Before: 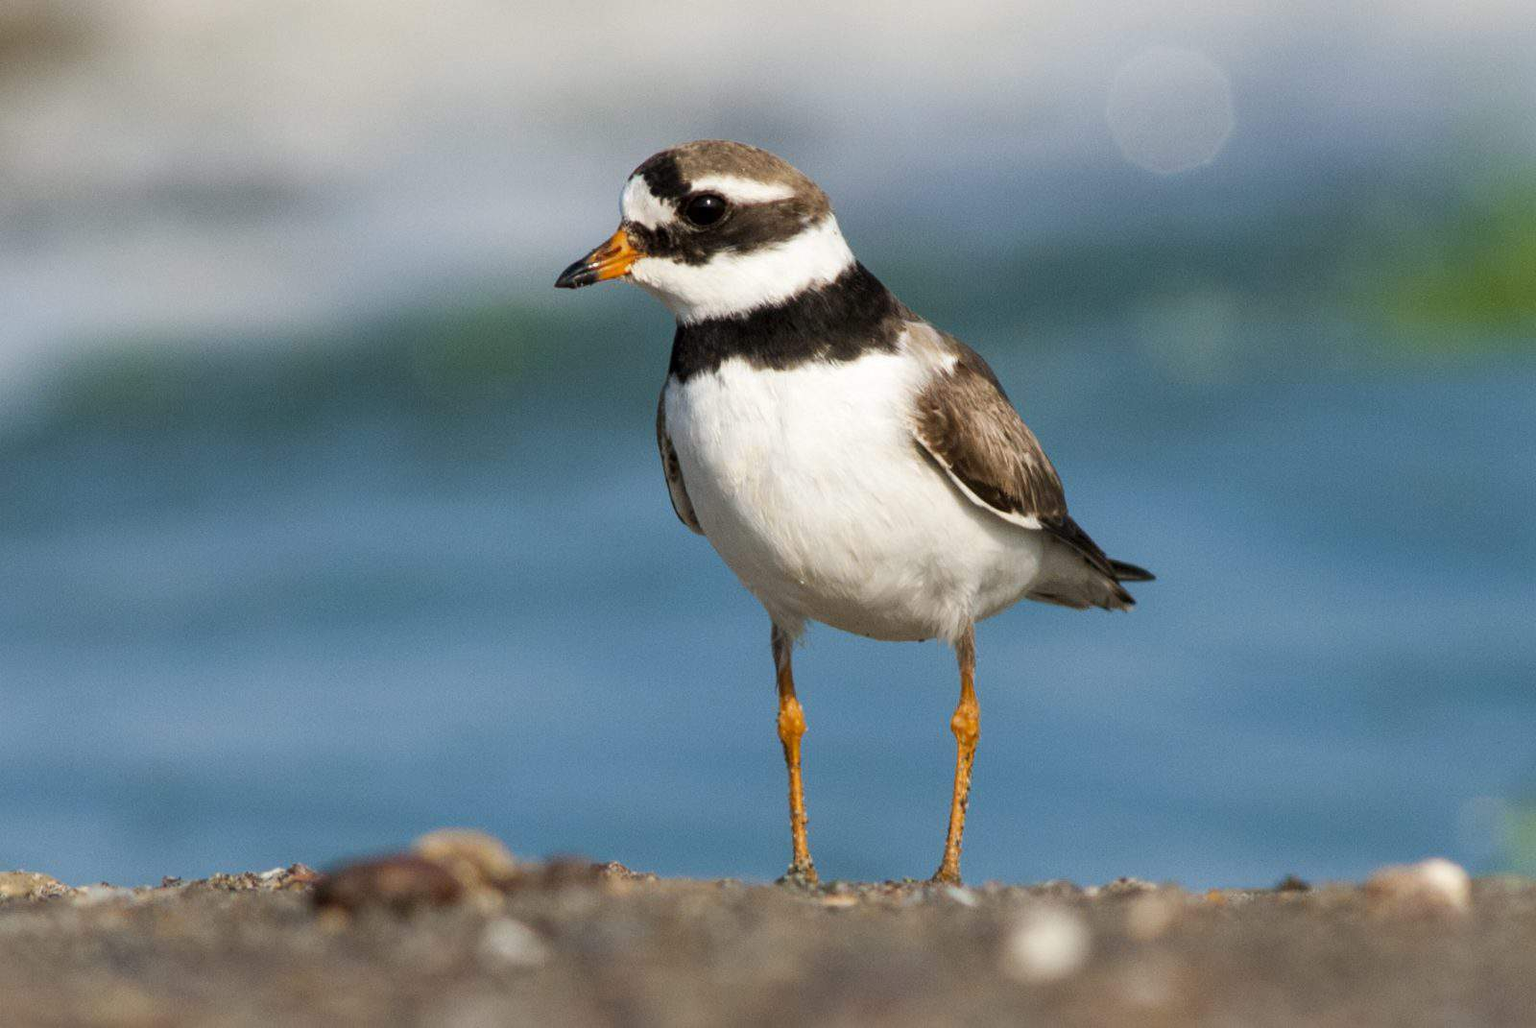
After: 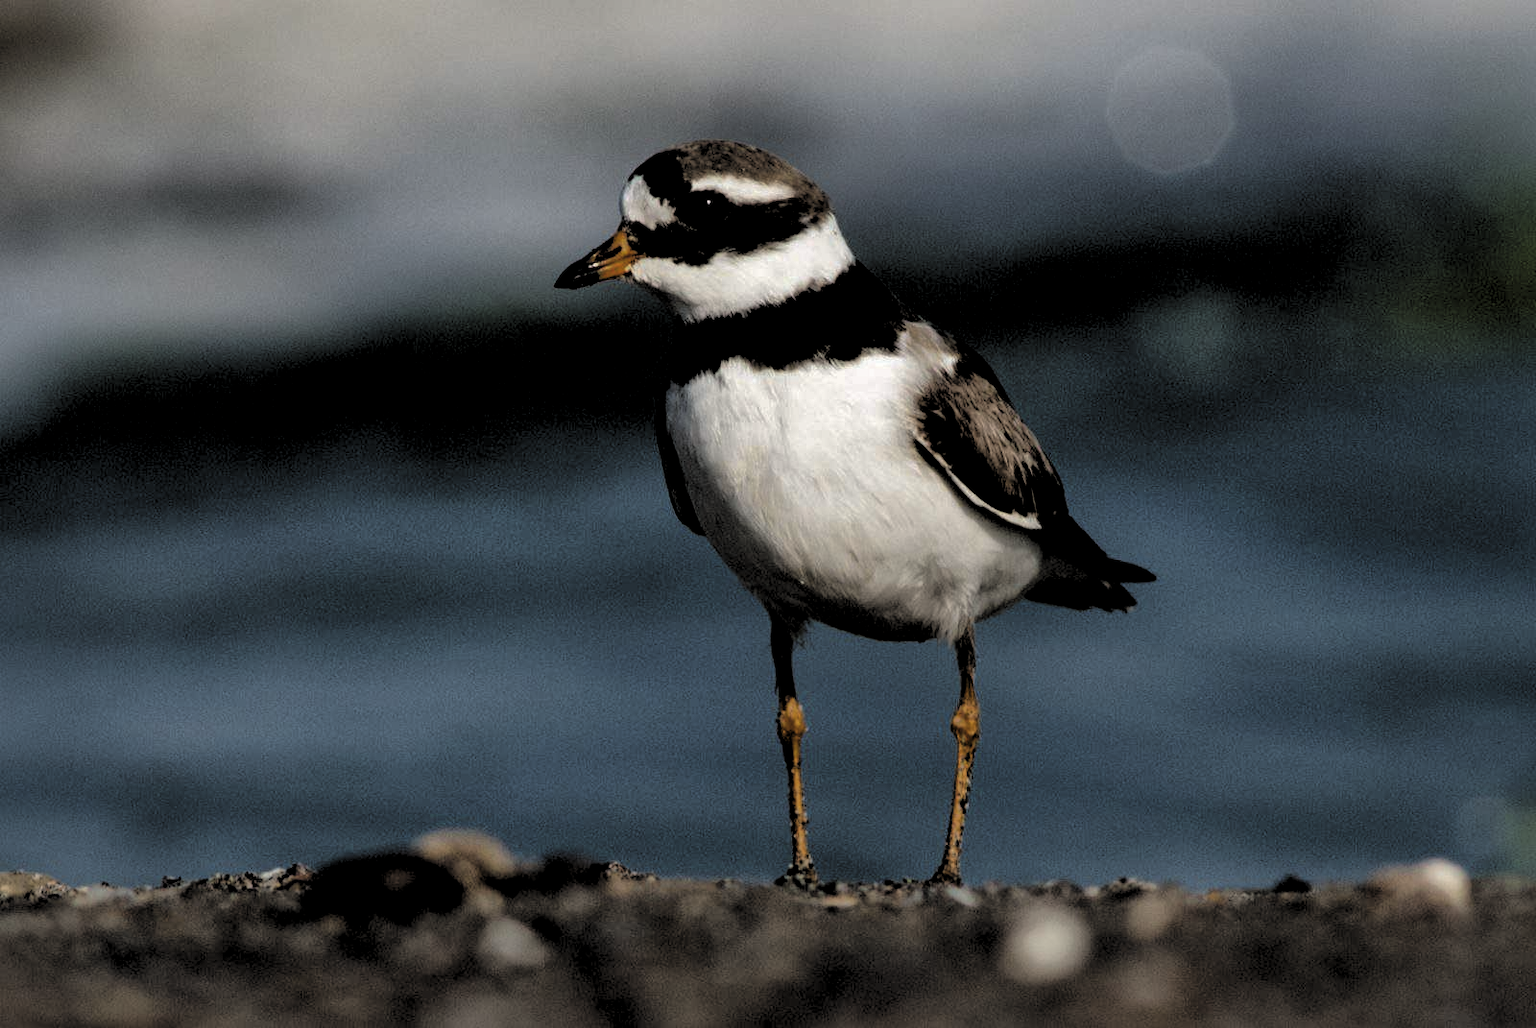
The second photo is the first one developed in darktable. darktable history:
shadows and highlights: on, module defaults
levels: mode automatic, black 8.58%, levels [0.062, 0.494, 0.925]
